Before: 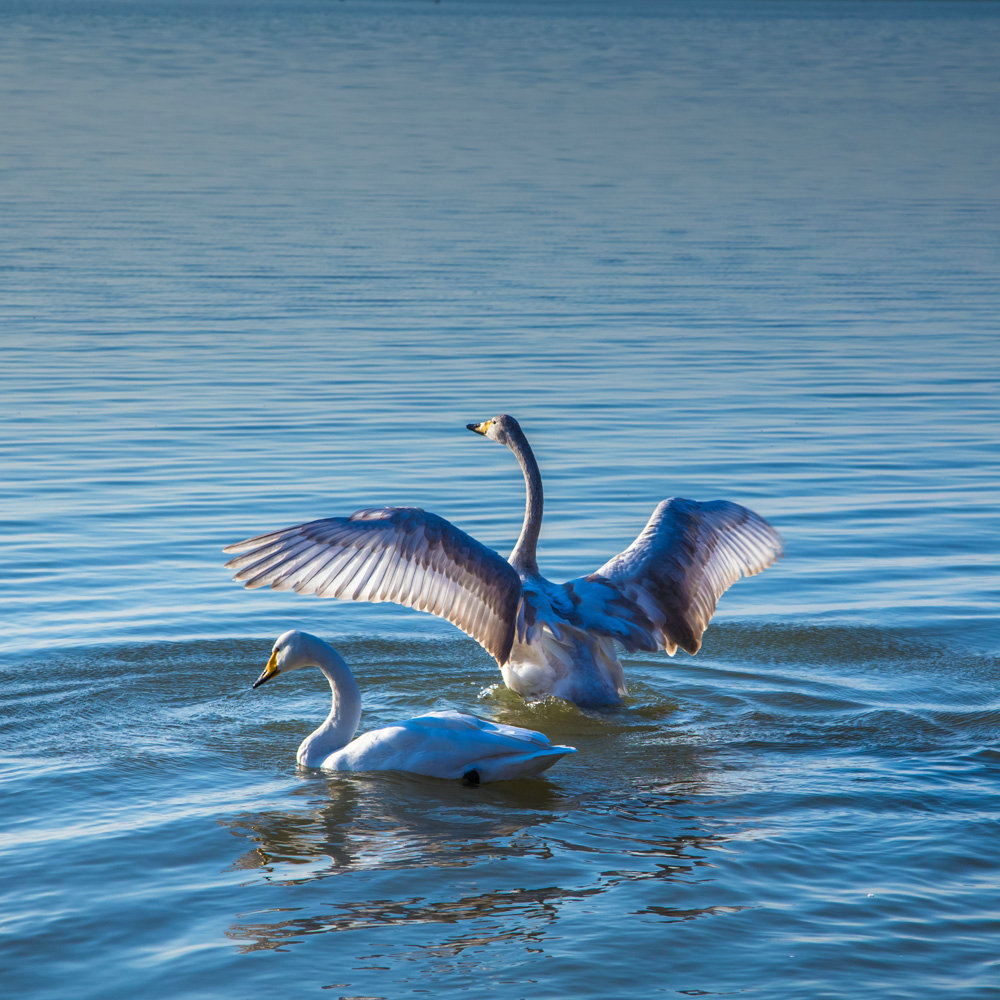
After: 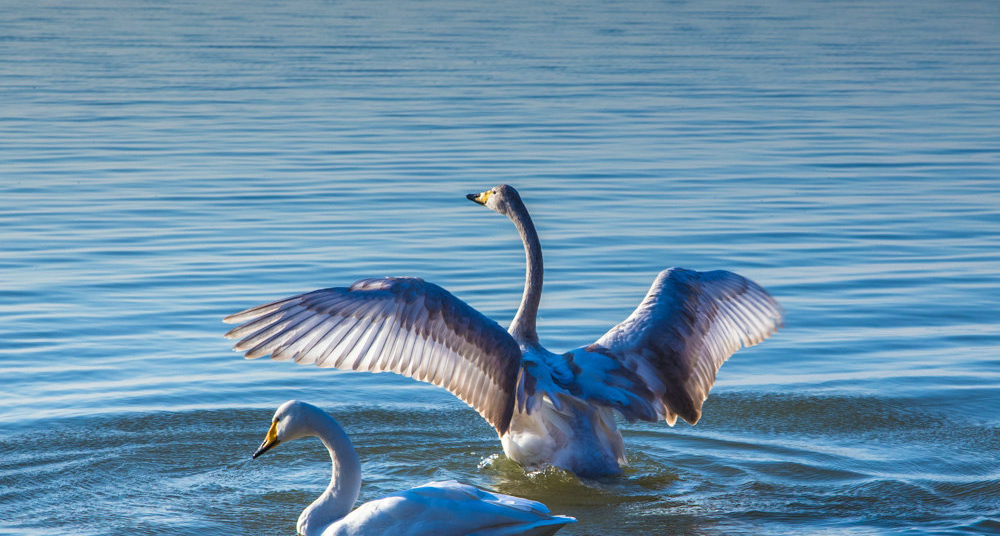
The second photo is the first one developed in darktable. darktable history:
crop and rotate: top 23.075%, bottom 23.261%
